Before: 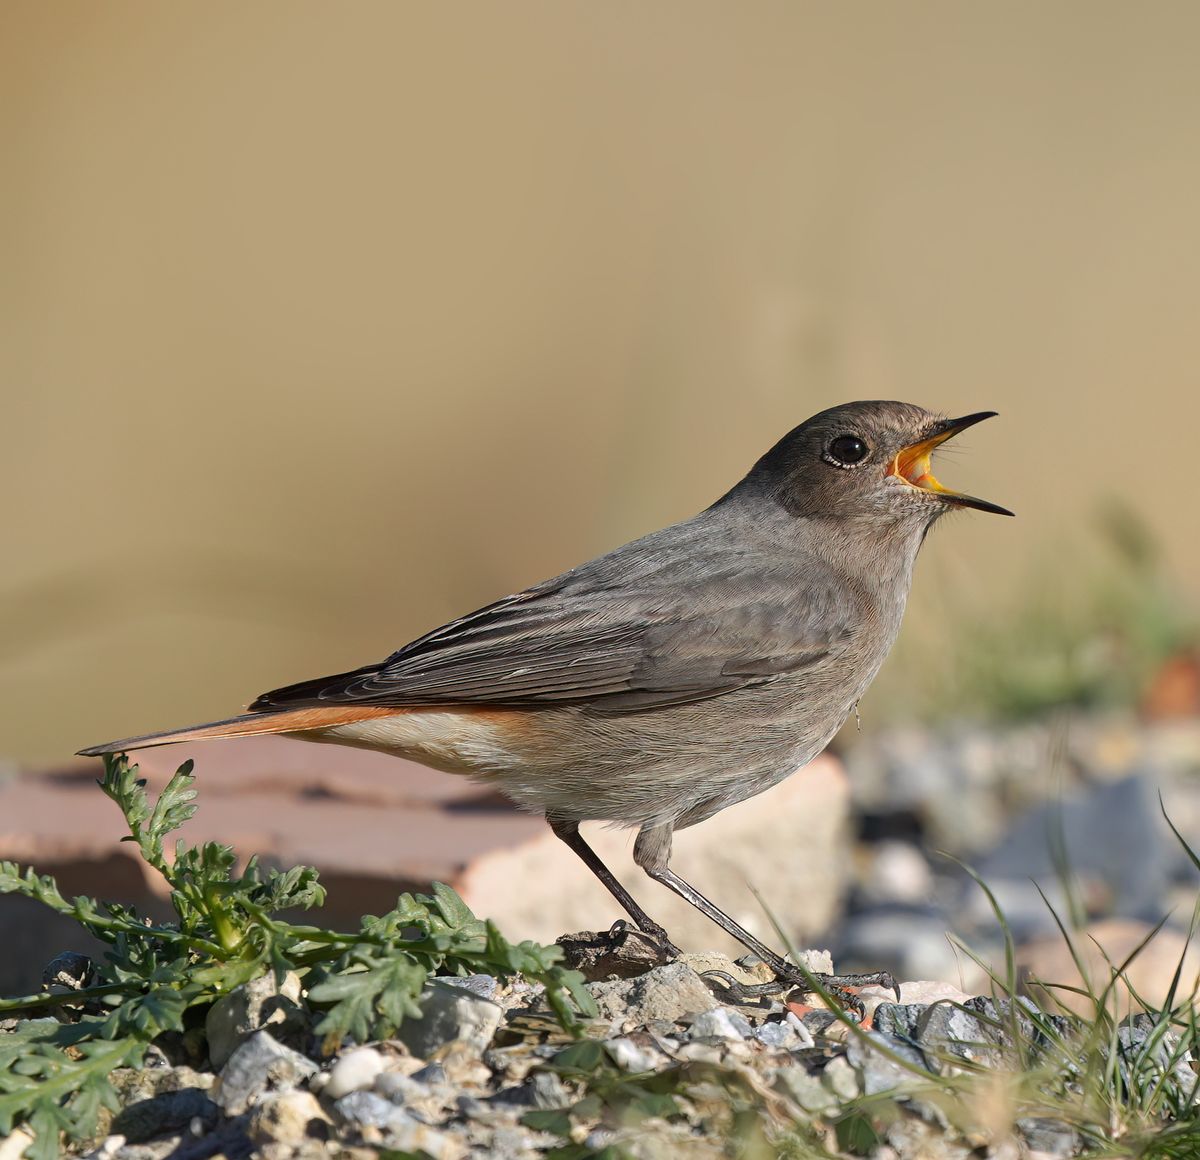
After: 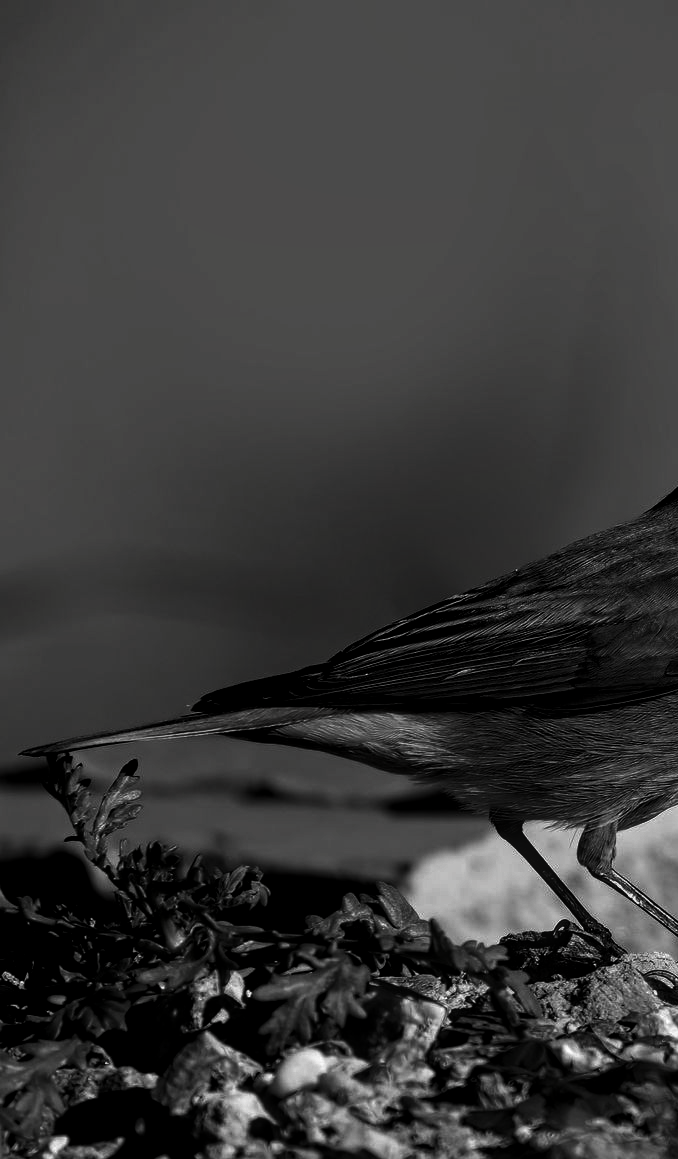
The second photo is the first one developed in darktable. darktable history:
contrast brightness saturation: contrast 0.025, brightness -0.987, saturation -0.989
local contrast: on, module defaults
crop: left 4.669%, right 38.774%
